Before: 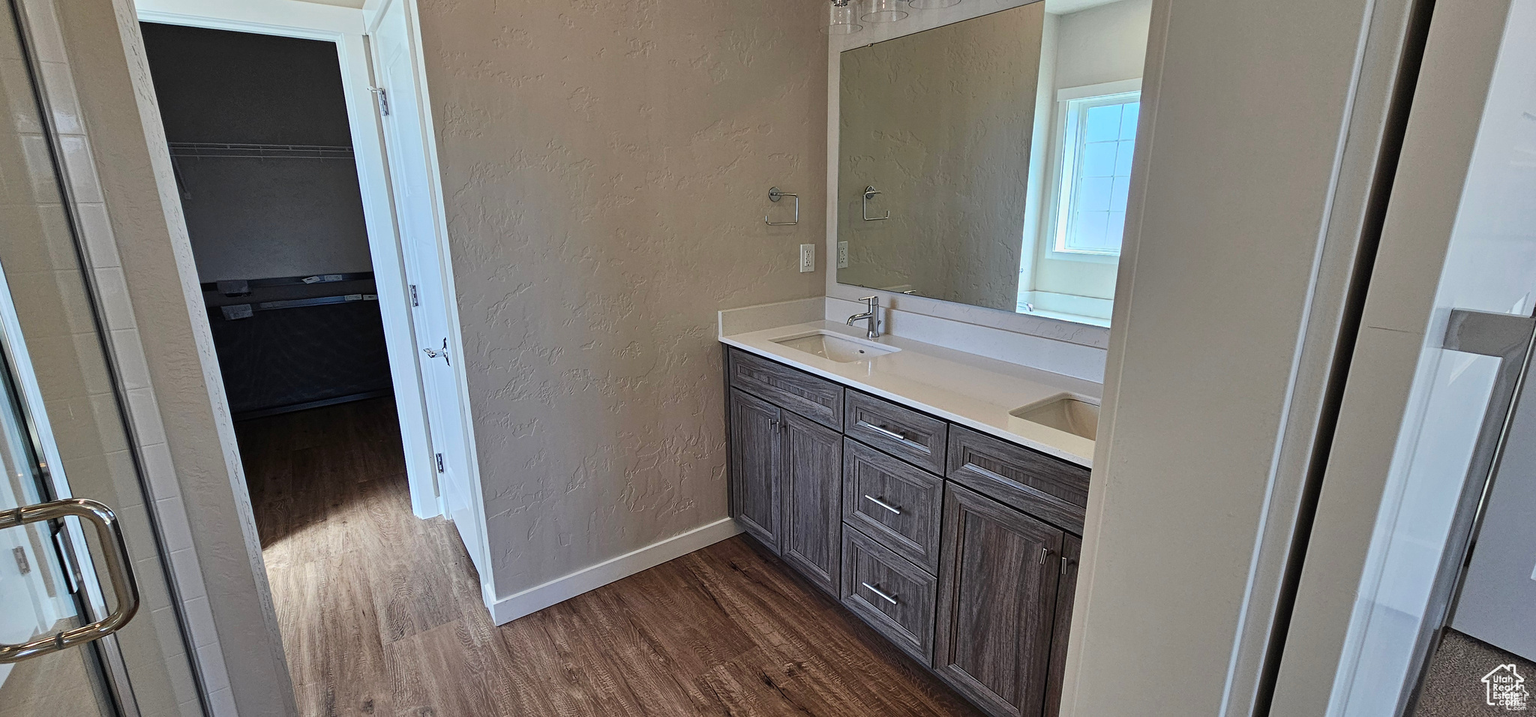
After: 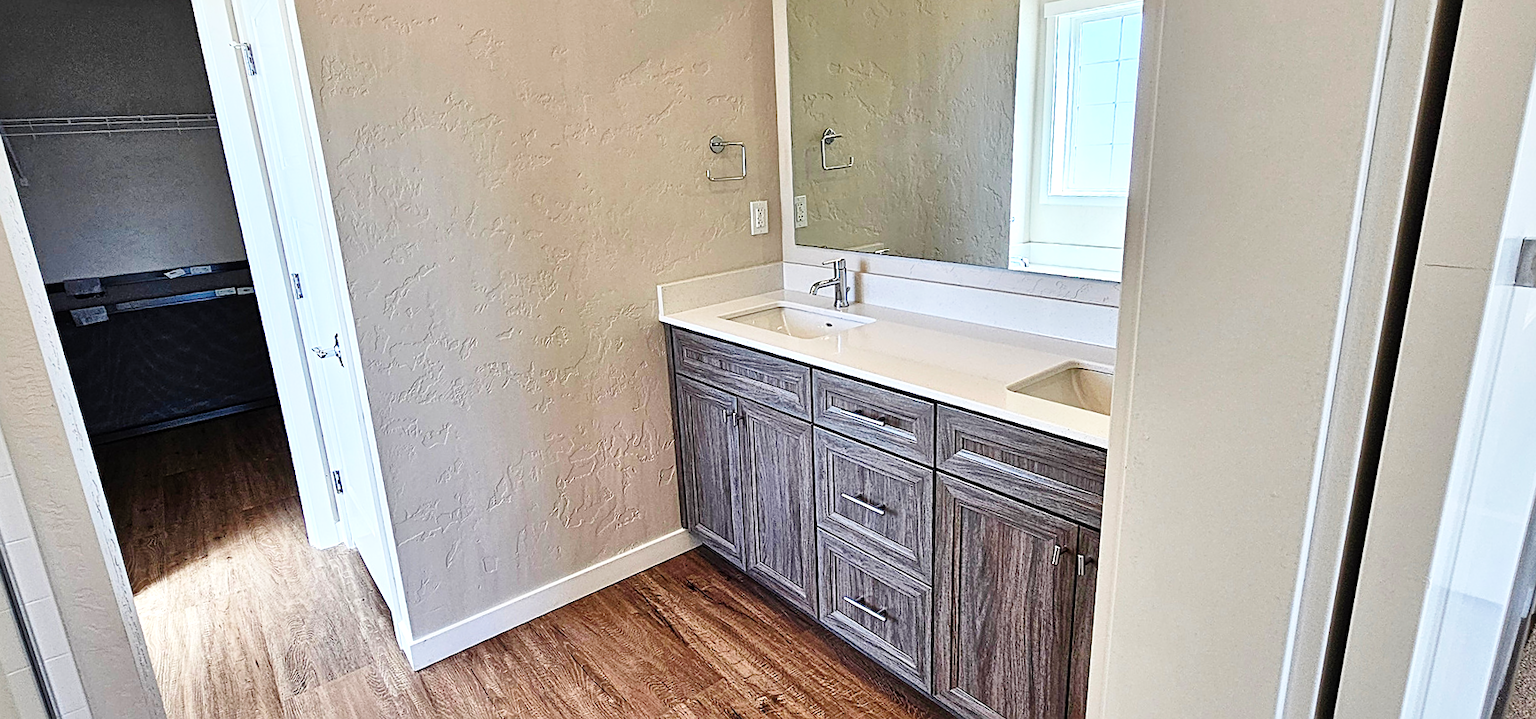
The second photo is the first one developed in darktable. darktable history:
crop and rotate: angle 2.95°, left 6.132%, top 5.716%
contrast brightness saturation: contrast 0.07, brightness 0.07, saturation 0.185
sharpen: on, module defaults
local contrast: mode bilateral grid, contrast 21, coarseness 50, detail 130%, midtone range 0.2
exposure: exposure 0.077 EV, compensate highlight preservation false
shadows and highlights: shadows 35.86, highlights -34.98, soften with gaussian
base curve: curves: ch0 [(0, 0) (0.008, 0.007) (0.022, 0.029) (0.048, 0.089) (0.092, 0.197) (0.191, 0.399) (0.275, 0.534) (0.357, 0.65) (0.477, 0.78) (0.542, 0.833) (0.799, 0.973) (1, 1)], preserve colors none
